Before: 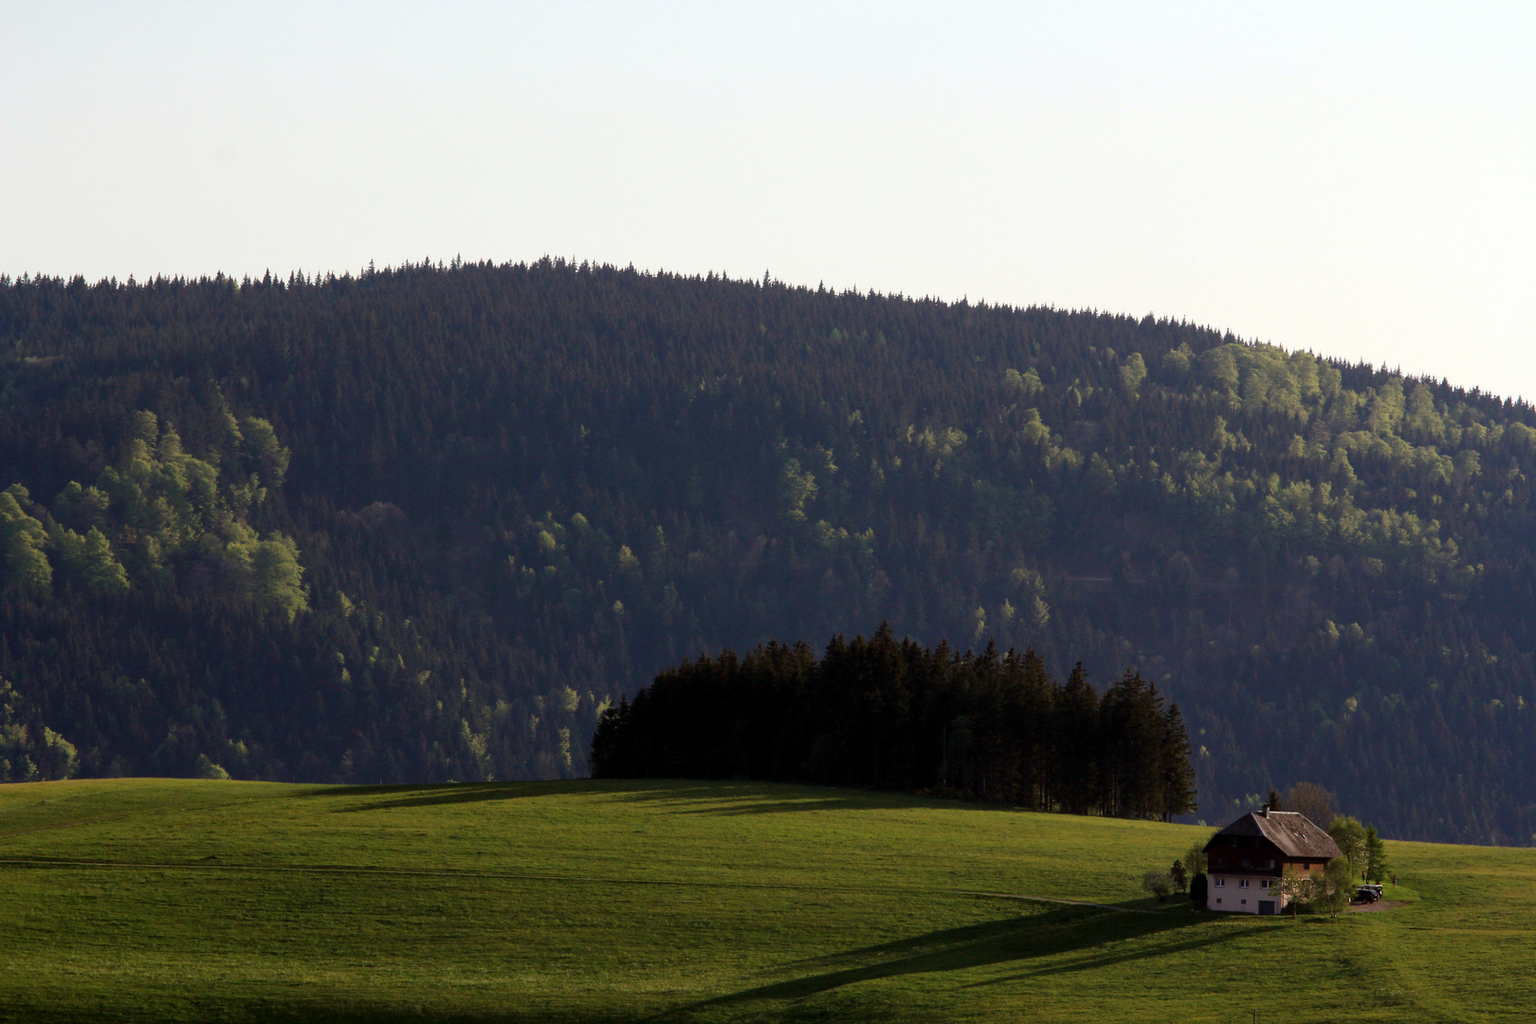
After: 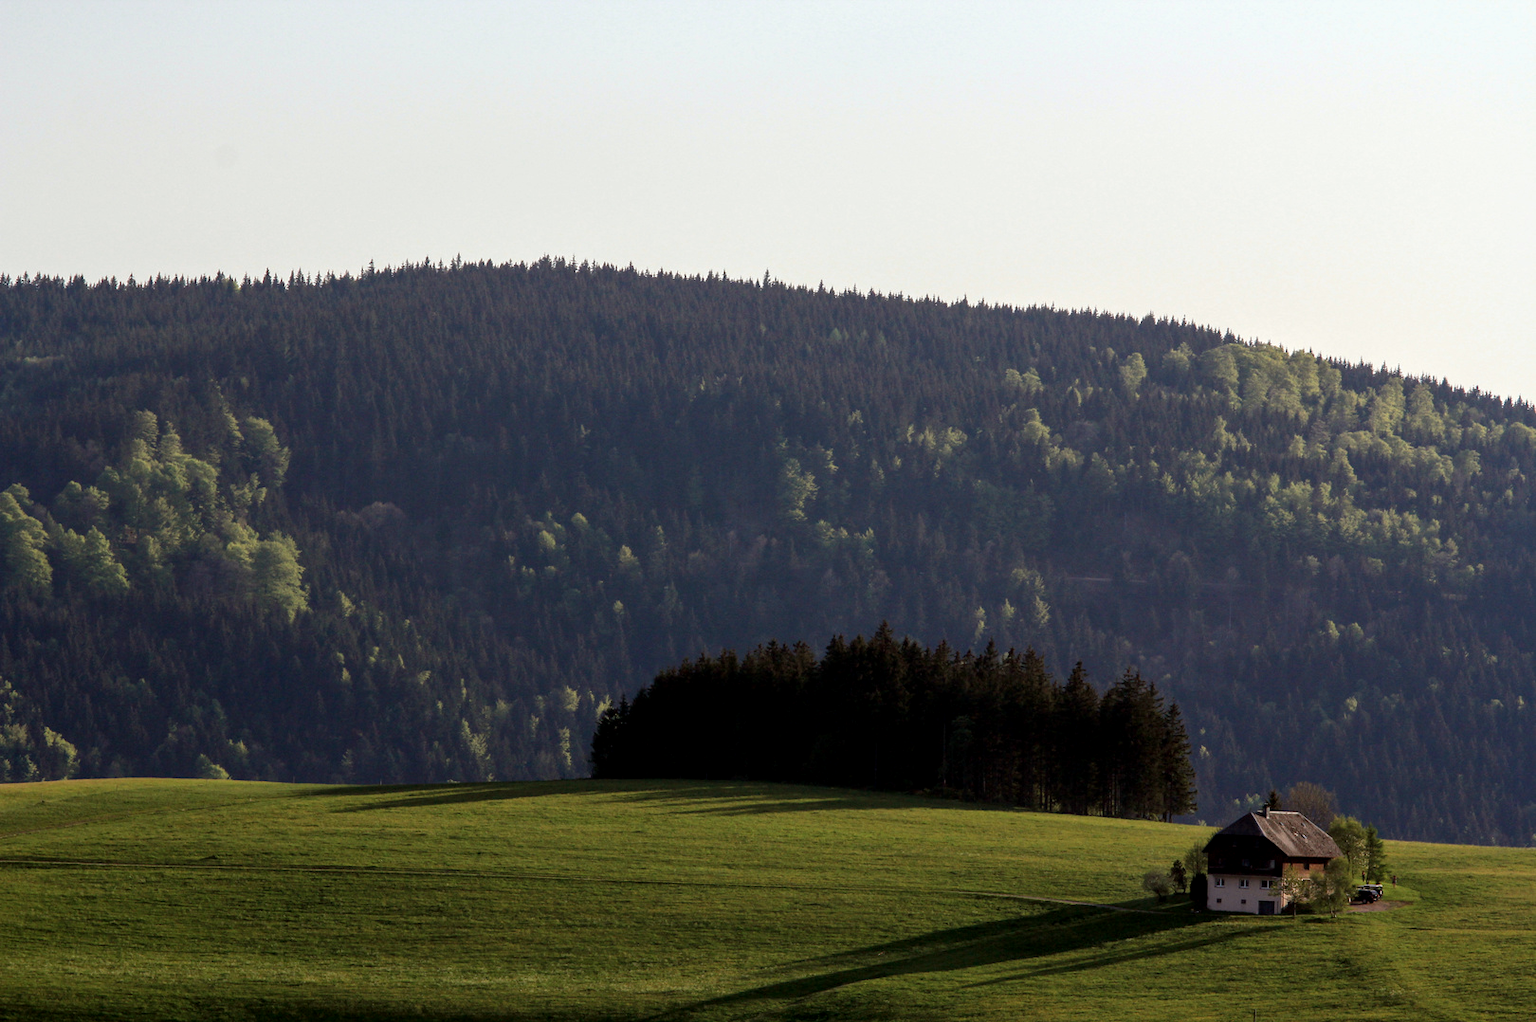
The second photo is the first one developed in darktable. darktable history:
local contrast: on, module defaults
crop: top 0.05%, bottom 0.098%
